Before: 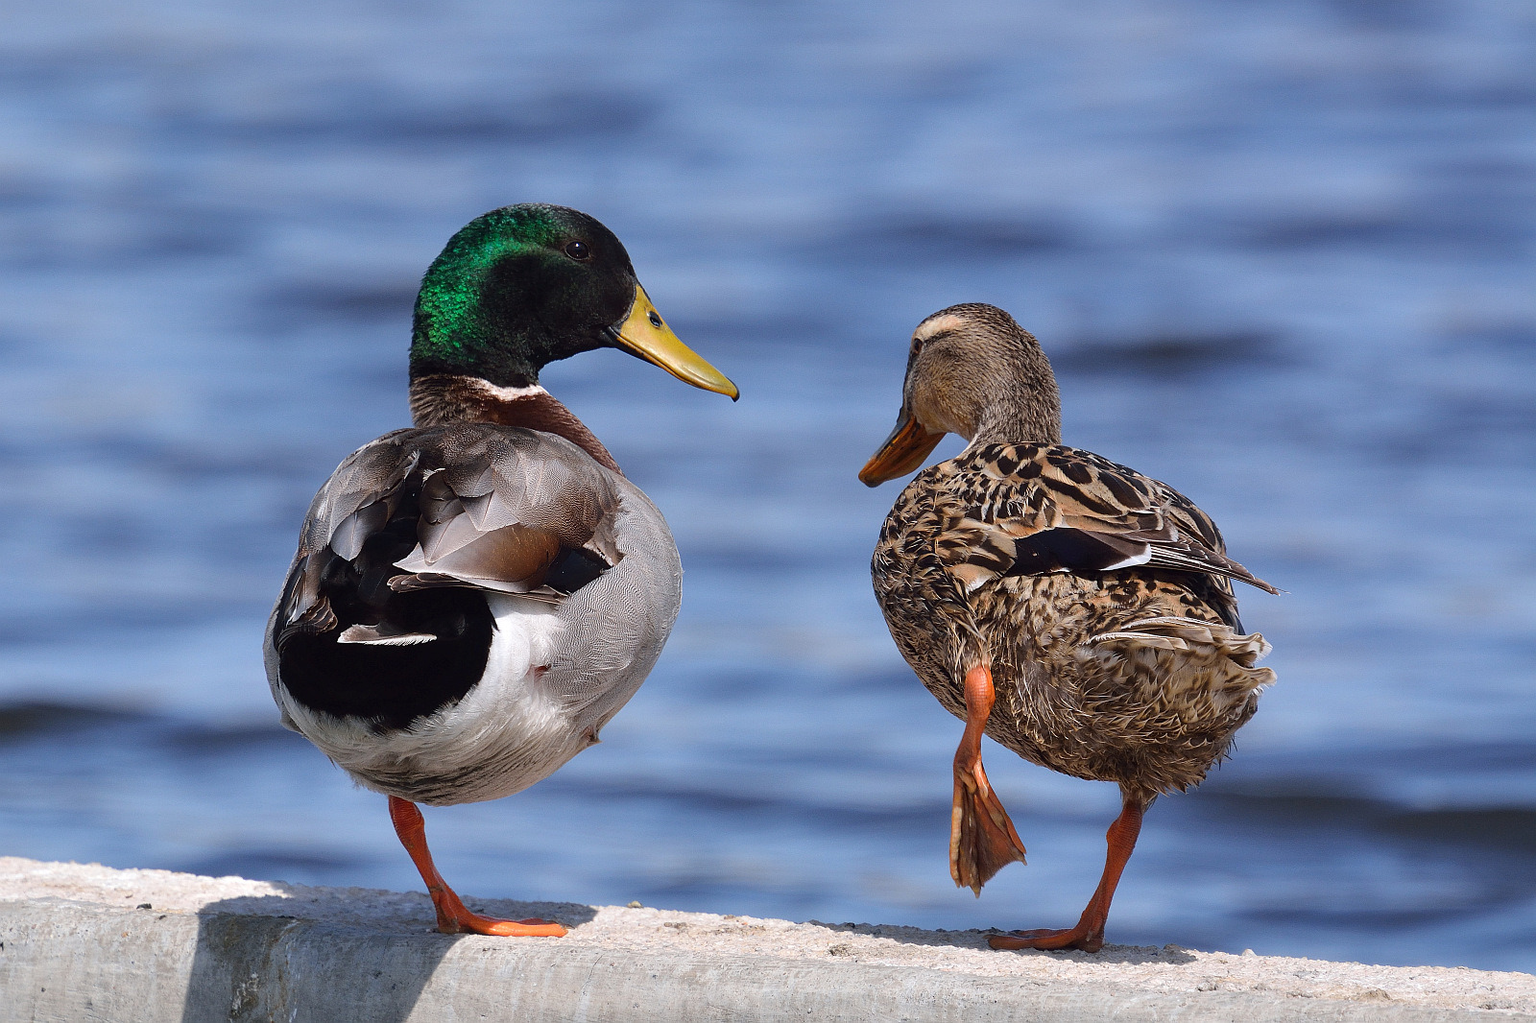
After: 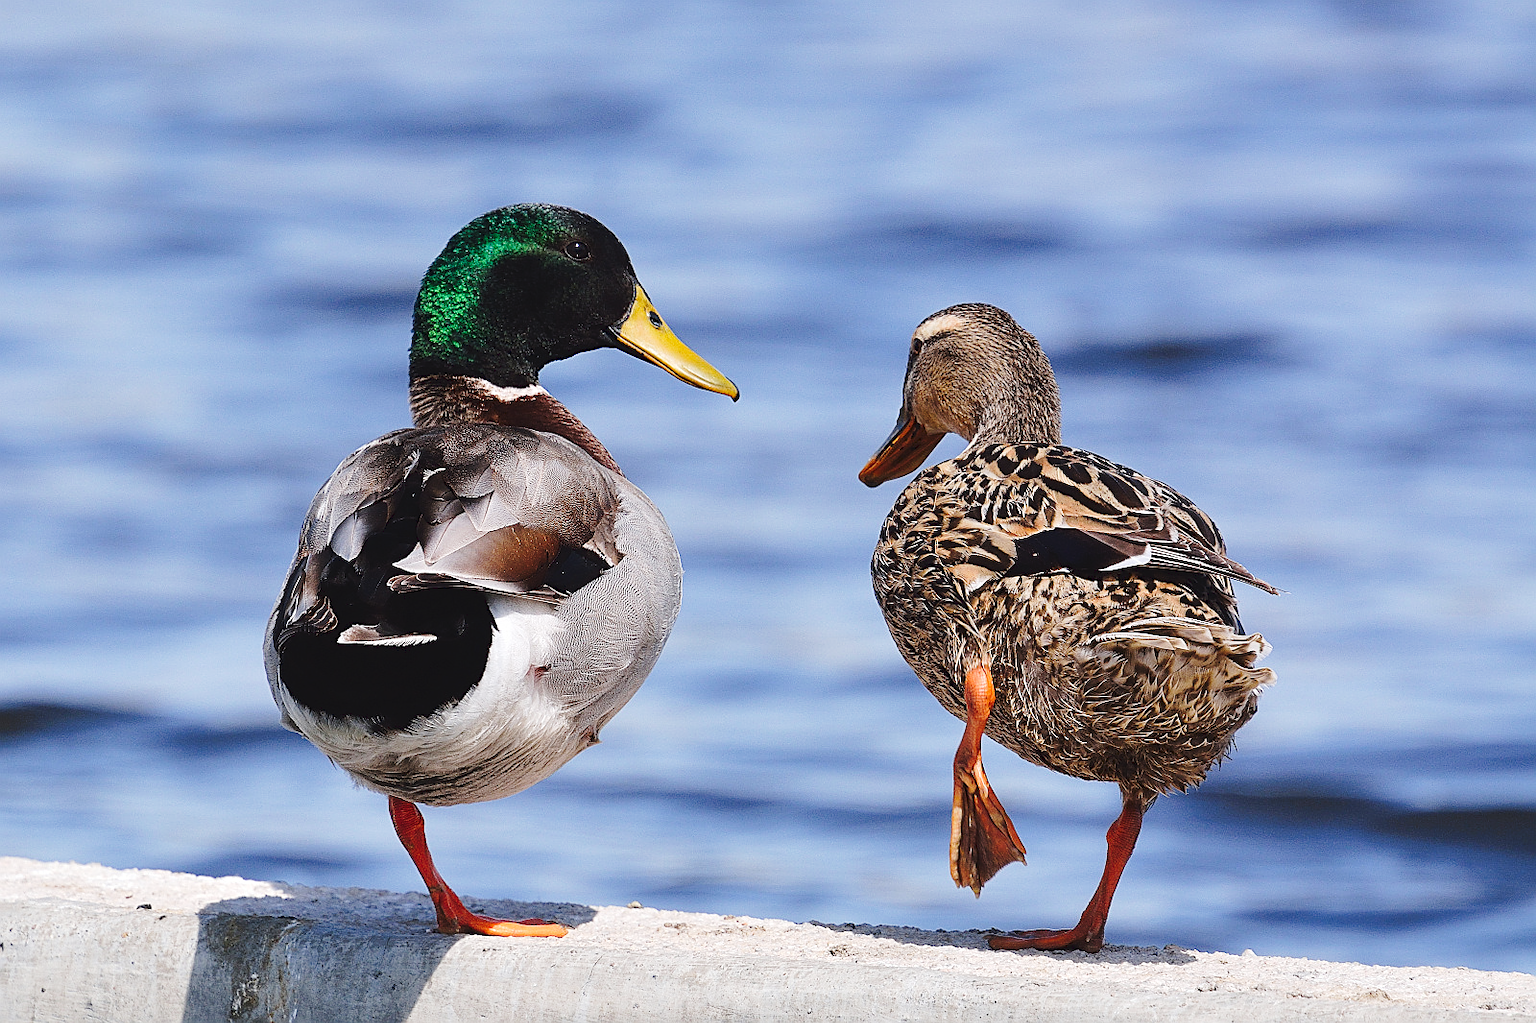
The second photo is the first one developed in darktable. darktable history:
sharpen: on, module defaults
tone curve: curves: ch0 [(0, 0) (0.003, 0.046) (0.011, 0.052) (0.025, 0.059) (0.044, 0.069) (0.069, 0.084) (0.1, 0.107) (0.136, 0.133) (0.177, 0.171) (0.224, 0.216) (0.277, 0.293) (0.335, 0.371) (0.399, 0.481) (0.468, 0.577) (0.543, 0.662) (0.623, 0.749) (0.709, 0.831) (0.801, 0.891) (0.898, 0.942) (1, 1)], preserve colors none
